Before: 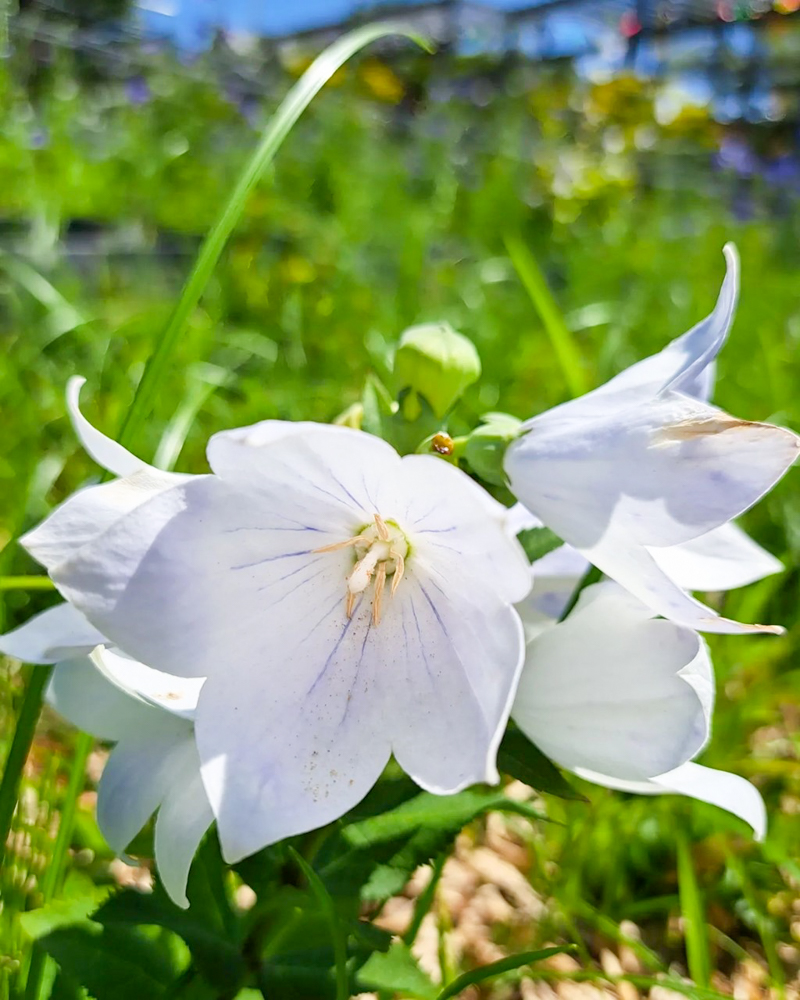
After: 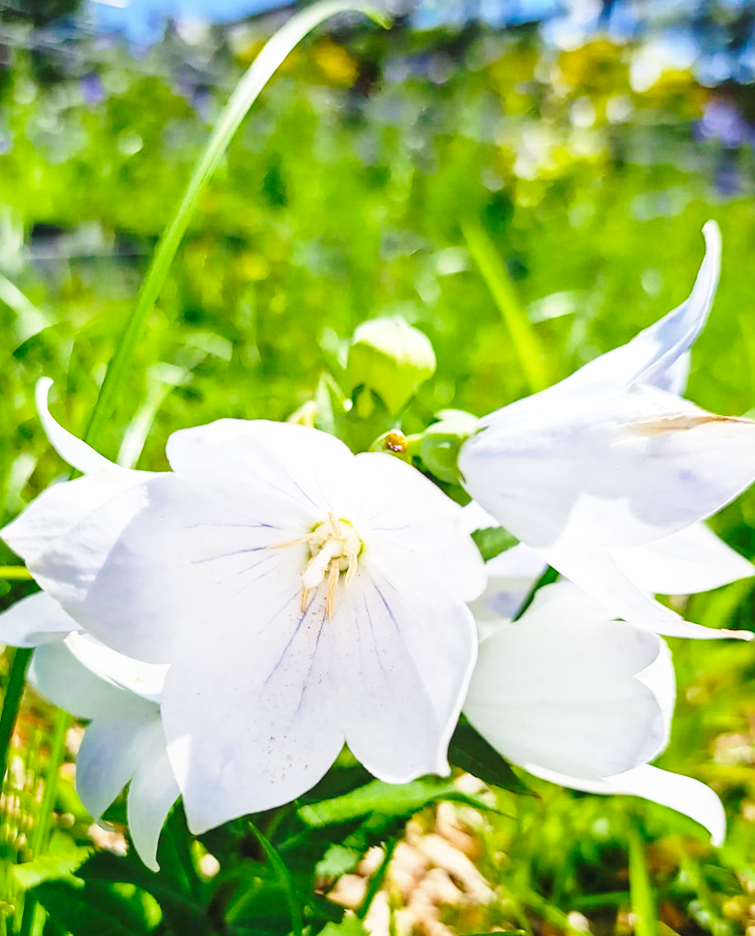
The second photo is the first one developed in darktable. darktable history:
rotate and perspective: rotation 0.062°, lens shift (vertical) 0.115, lens shift (horizontal) -0.133, crop left 0.047, crop right 0.94, crop top 0.061, crop bottom 0.94
base curve: curves: ch0 [(0, 0) (0.036, 0.037) (0.121, 0.228) (0.46, 0.76) (0.859, 0.983) (1, 1)], preserve colors none
local contrast: detail 110%
